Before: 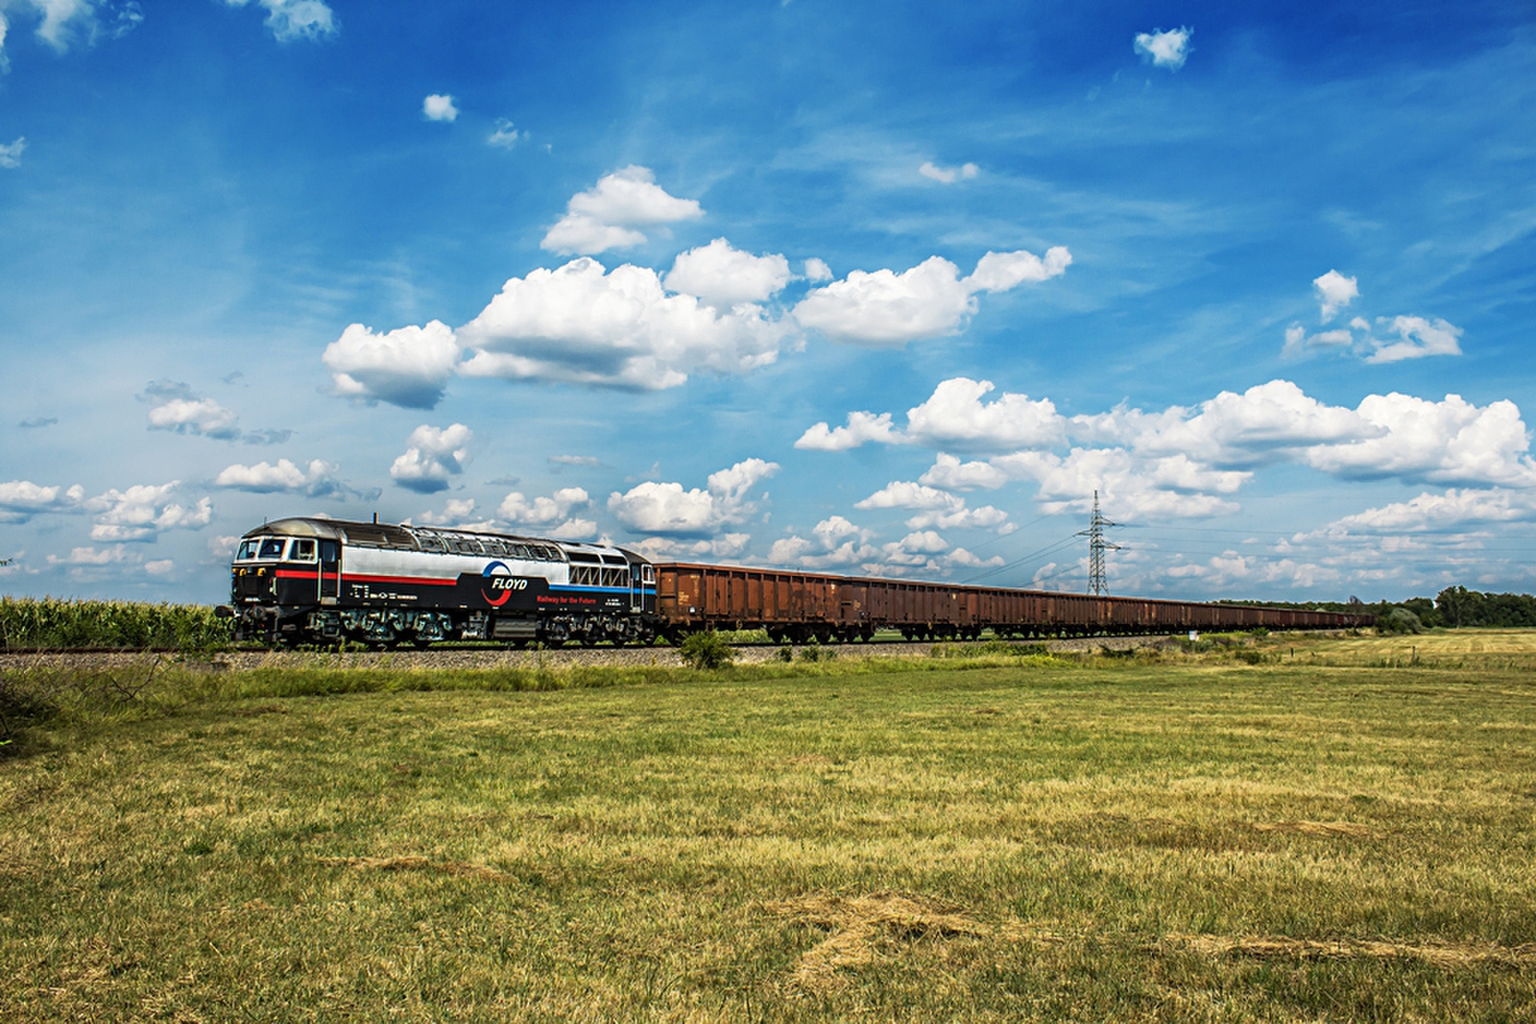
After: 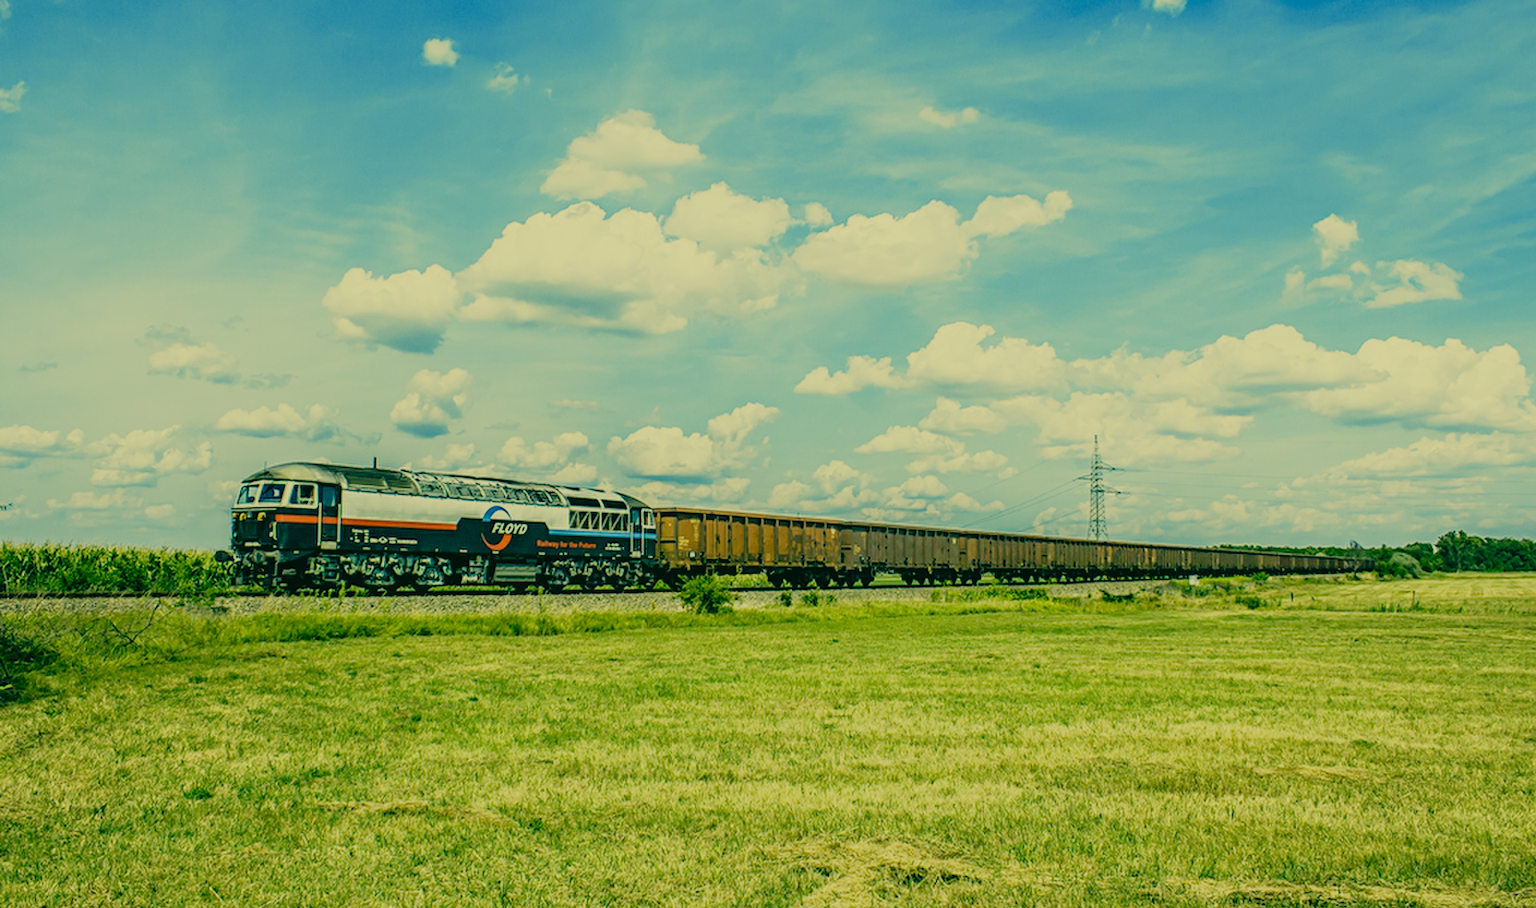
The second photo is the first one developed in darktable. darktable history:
filmic rgb: black relative exposure -8.03 EV, white relative exposure 8.05 EV, hardness 2.41, latitude 9.63%, contrast 0.737, highlights saturation mix 9.88%, shadows ↔ highlights balance 2.16%, preserve chrominance no, color science v4 (2020)
local contrast: highlights 61%, shadows 104%, detail 106%, midtone range 0.525
crop and rotate: top 5.501%, bottom 5.778%
exposure: black level correction 0, exposure 1 EV, compensate highlight preservation false
color correction: highlights a* 1.88, highlights b* 34.57, shadows a* -36.93, shadows b* -6
